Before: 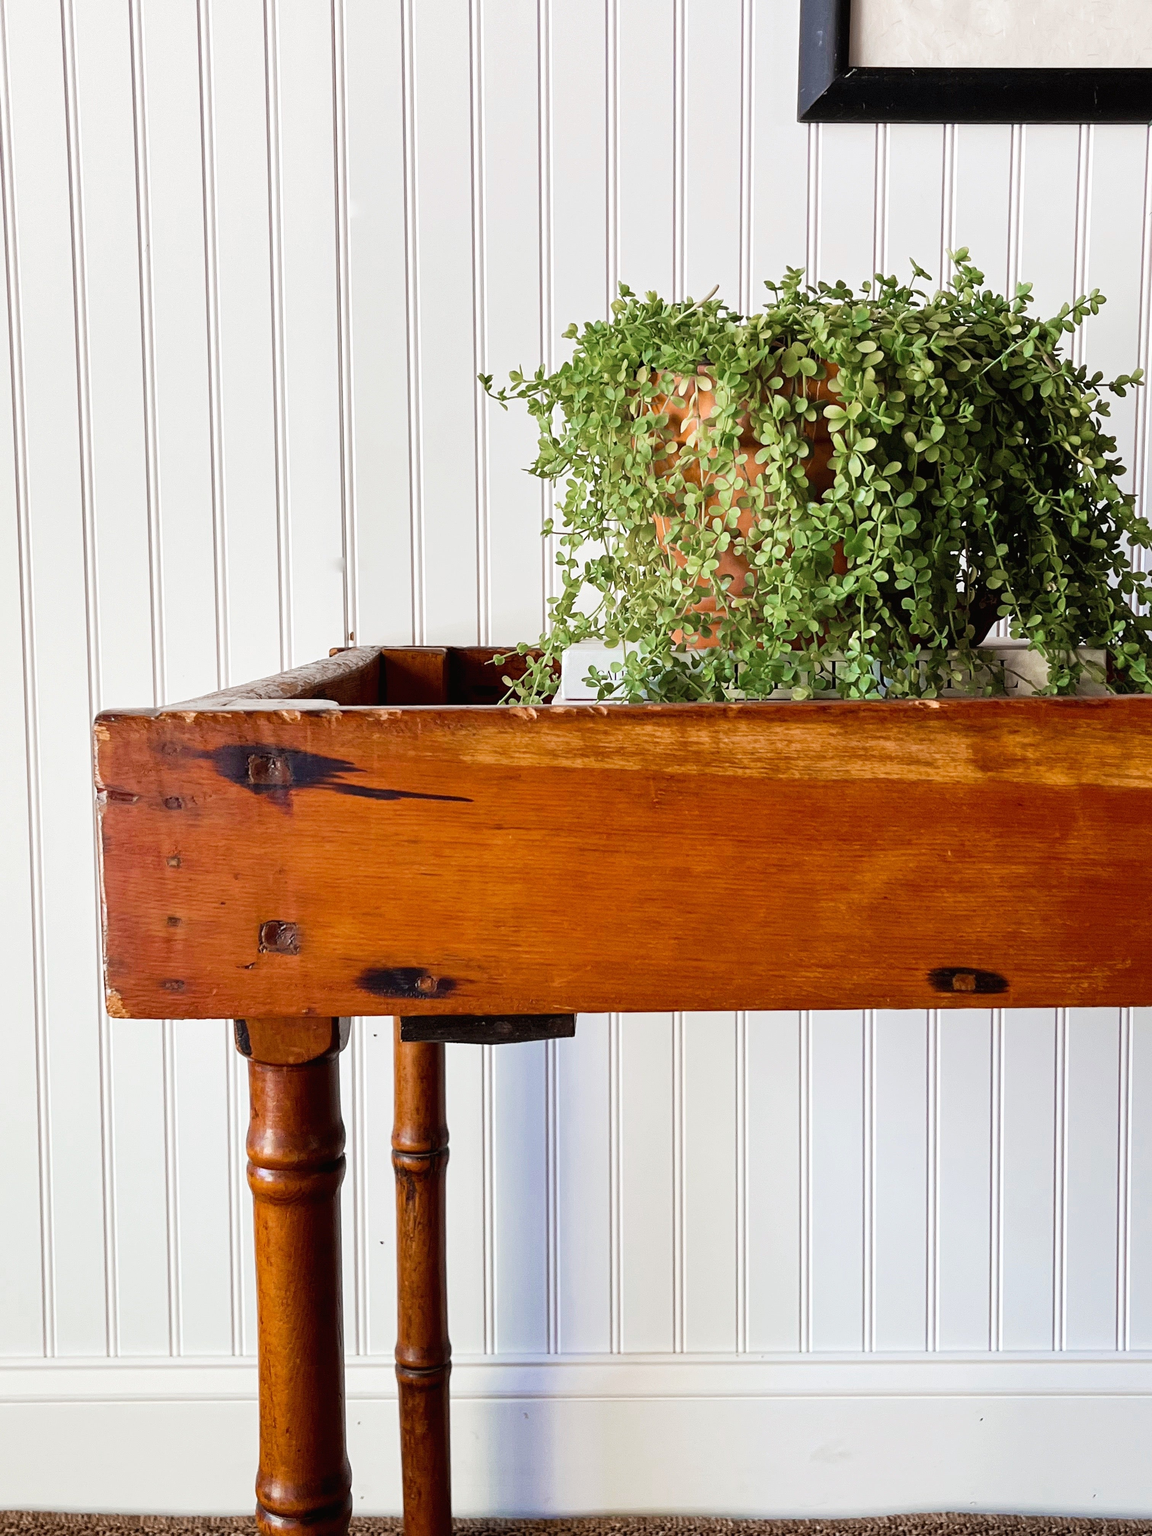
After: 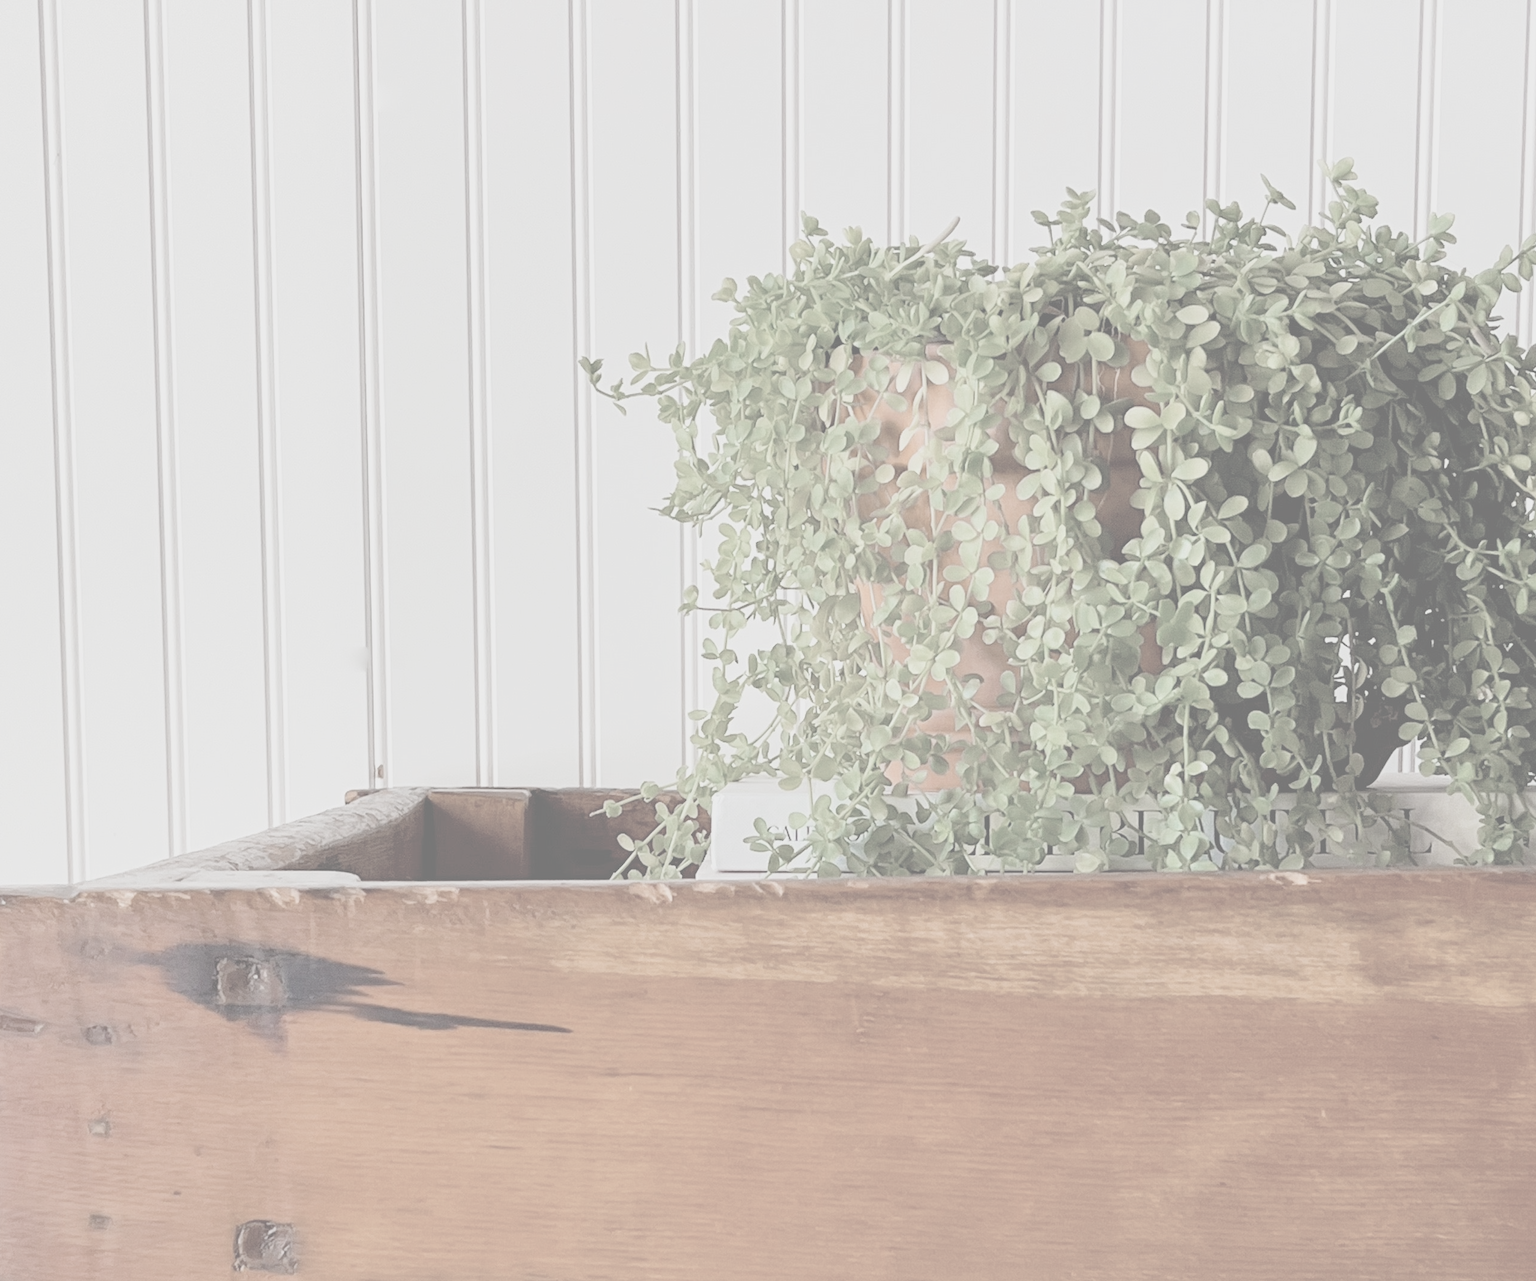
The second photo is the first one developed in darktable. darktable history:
contrast brightness saturation: contrast -0.33, brightness 0.76, saturation -0.795
crop and rotate: left 9.647%, top 9.616%, right 5.854%, bottom 37.514%
